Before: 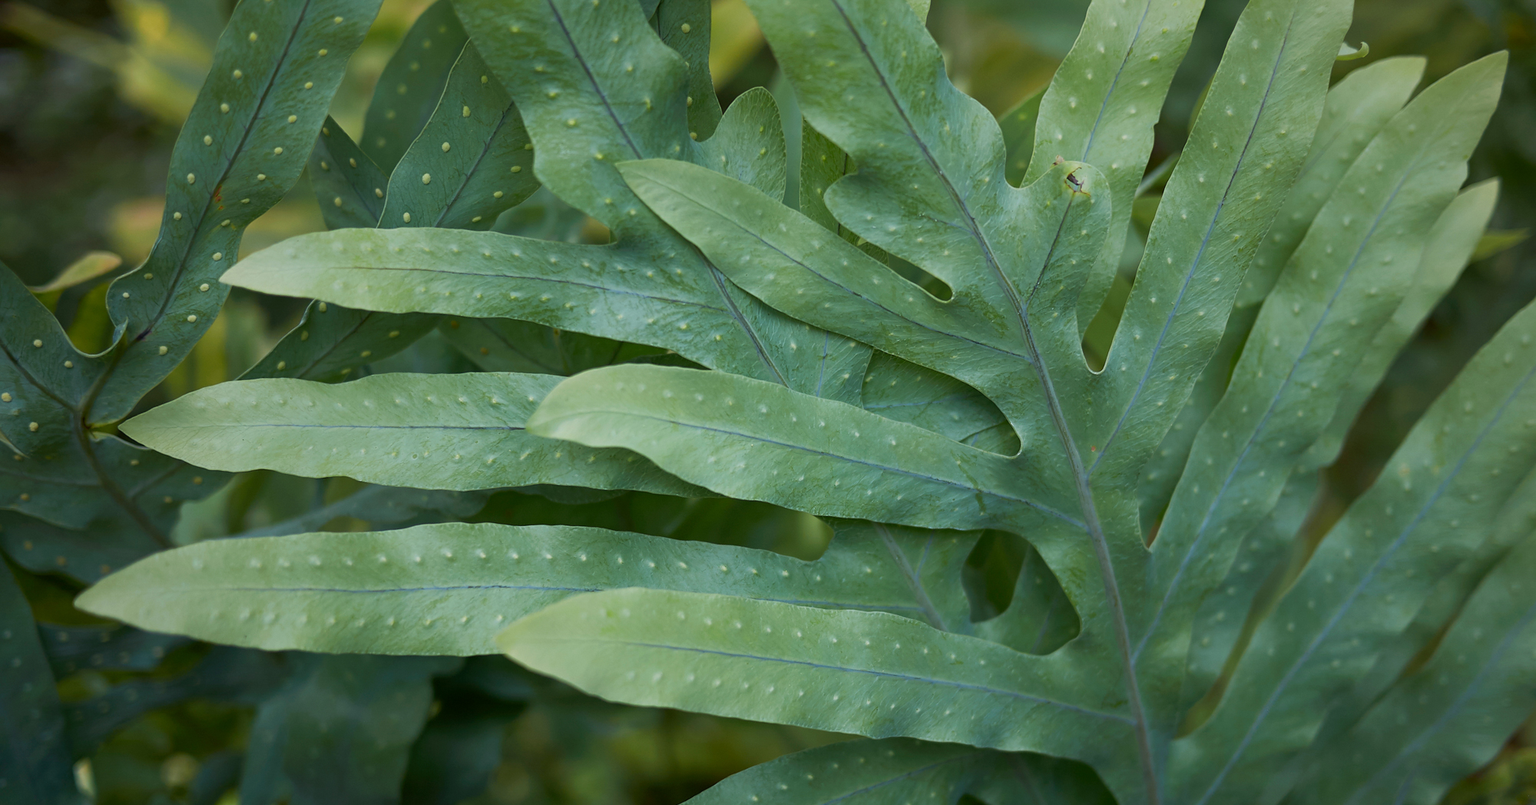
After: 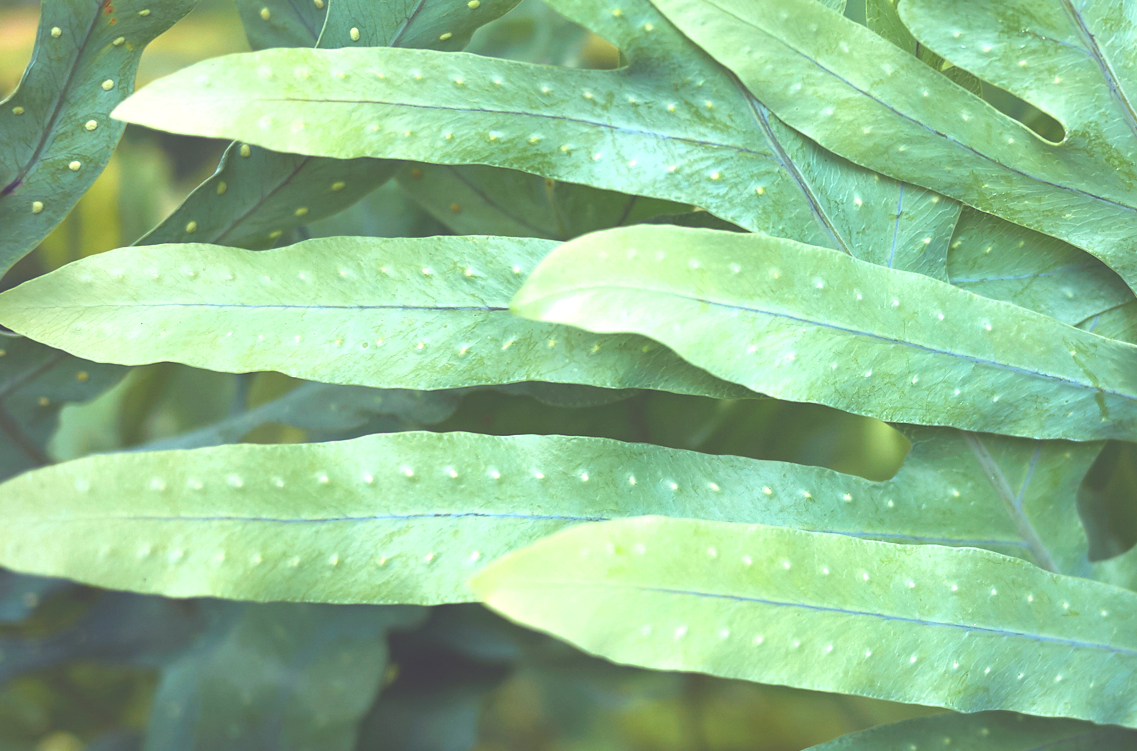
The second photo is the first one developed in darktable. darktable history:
exposure: black level correction -0.023, exposure 1.393 EV, compensate highlight preservation false
color balance rgb: shadows lift › luminance -21.821%, shadows lift › chroma 8.733%, shadows lift › hue 285.95°, perceptual saturation grading › global saturation 0.853%, perceptual saturation grading › mid-tones 10.971%, global vibrance 20%
crop: left 8.769%, top 23.847%, right 34.346%, bottom 4.445%
